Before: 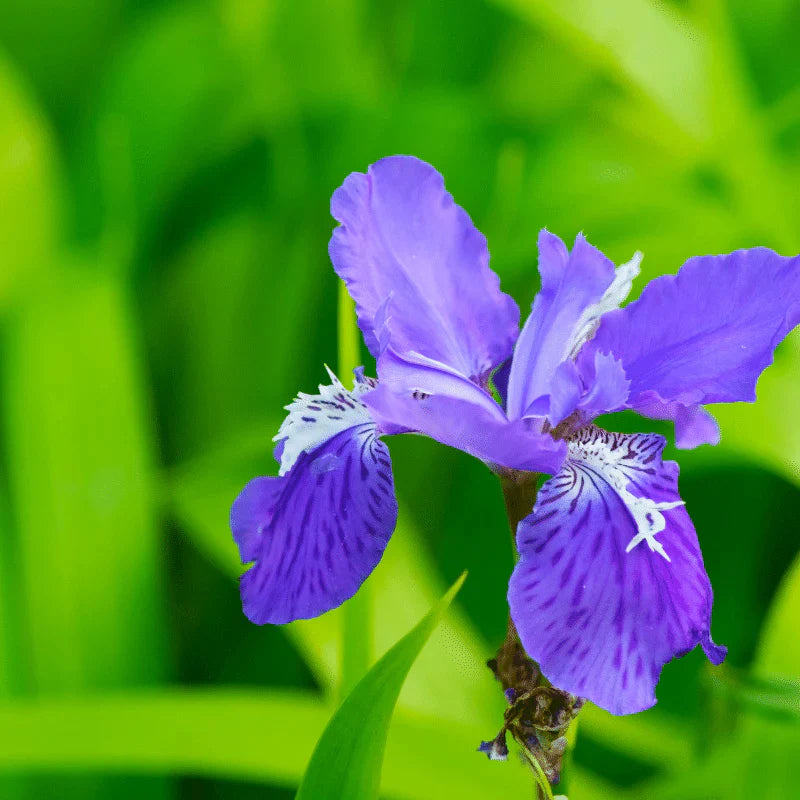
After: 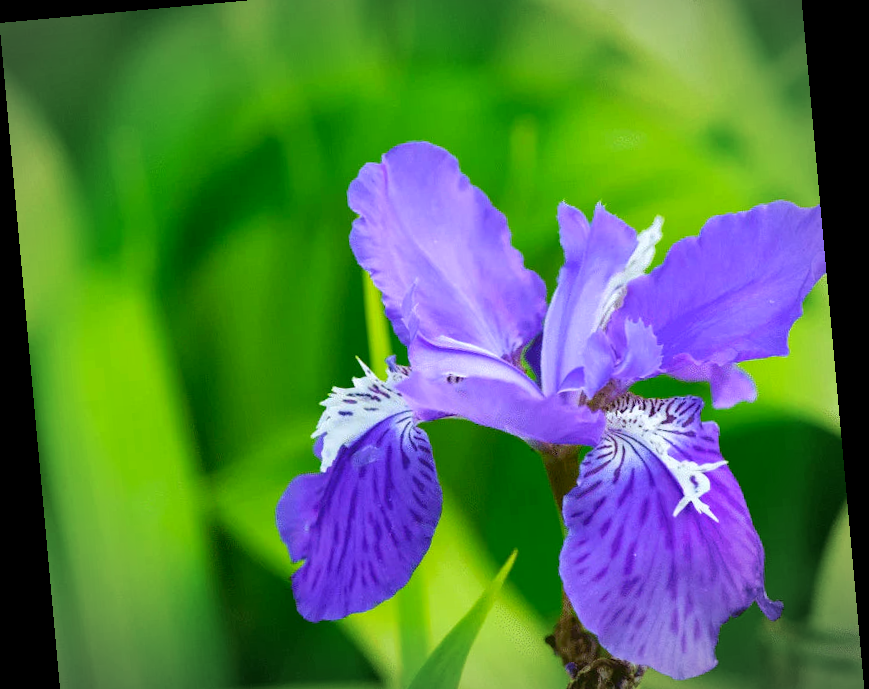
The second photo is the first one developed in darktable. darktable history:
exposure: black level correction 0.002, exposure 0.15 EV, compensate highlight preservation false
rotate and perspective: rotation -5.2°, automatic cropping off
crop and rotate: top 5.667%, bottom 14.937%
vignetting: automatic ratio true
